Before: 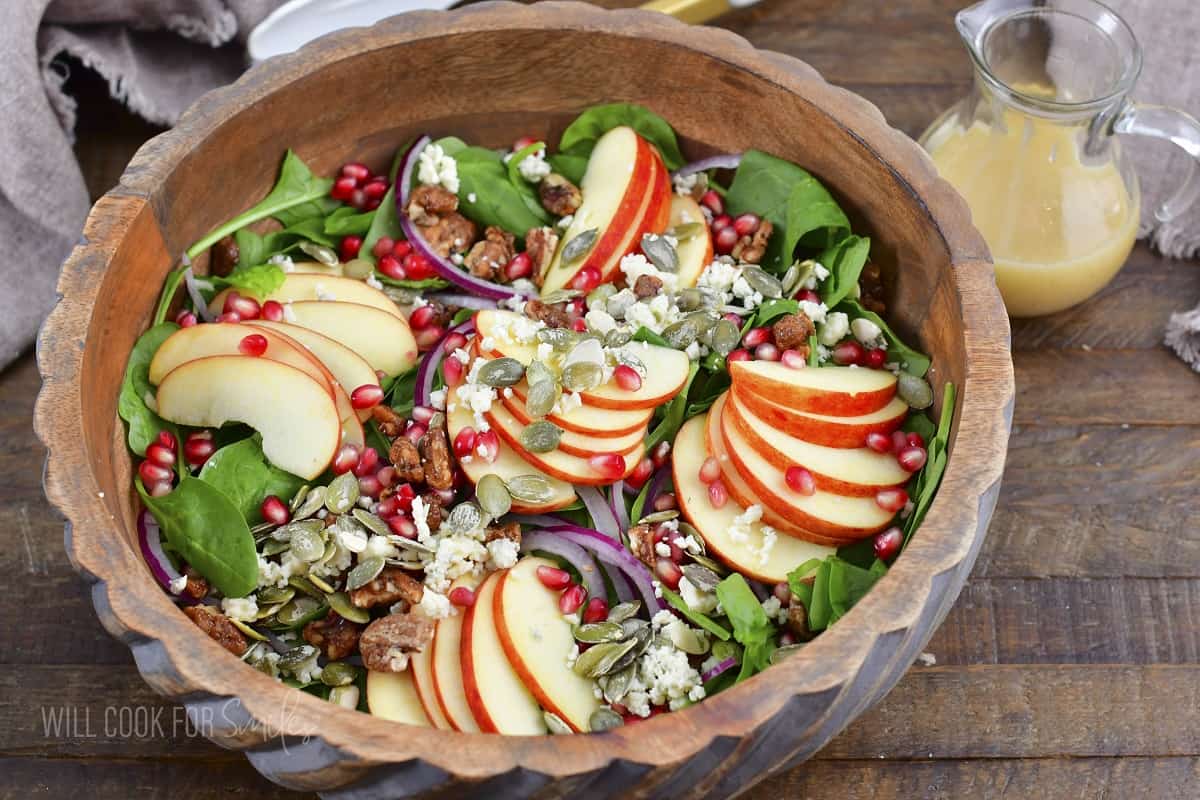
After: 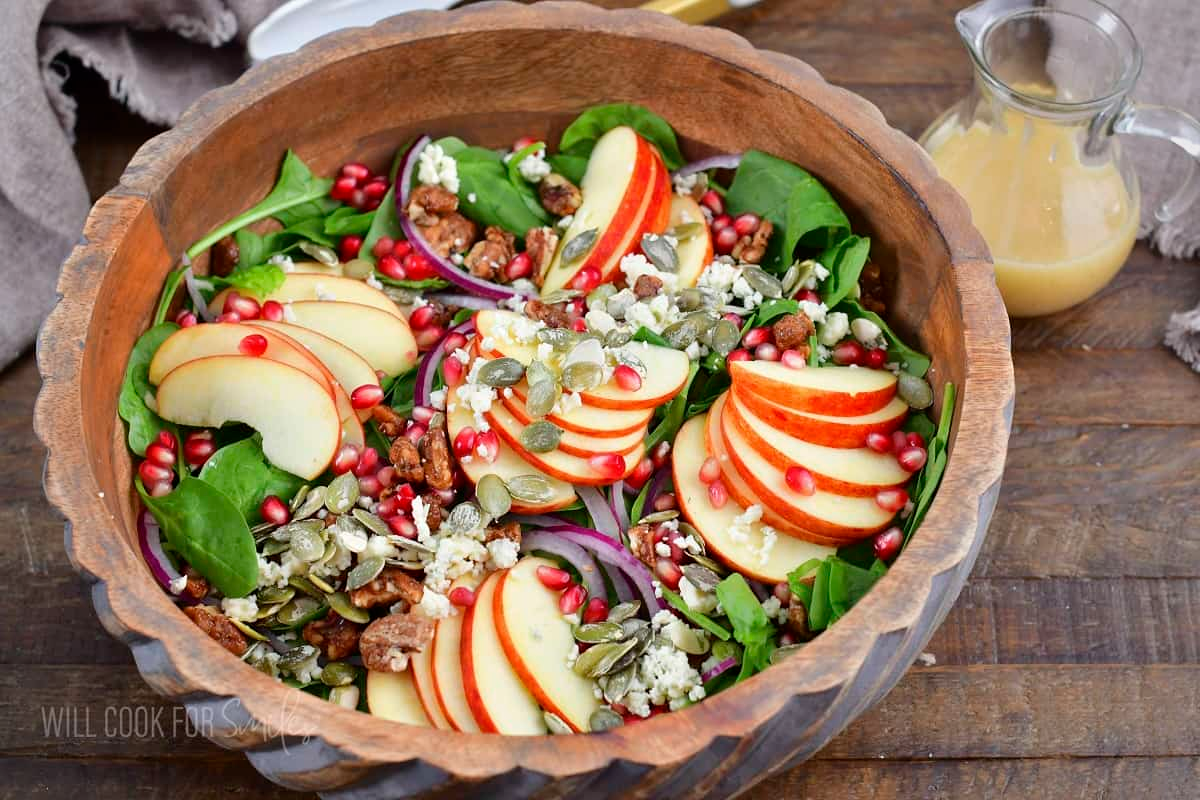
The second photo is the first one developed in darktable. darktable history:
vignetting: fall-off radius 81.94%
